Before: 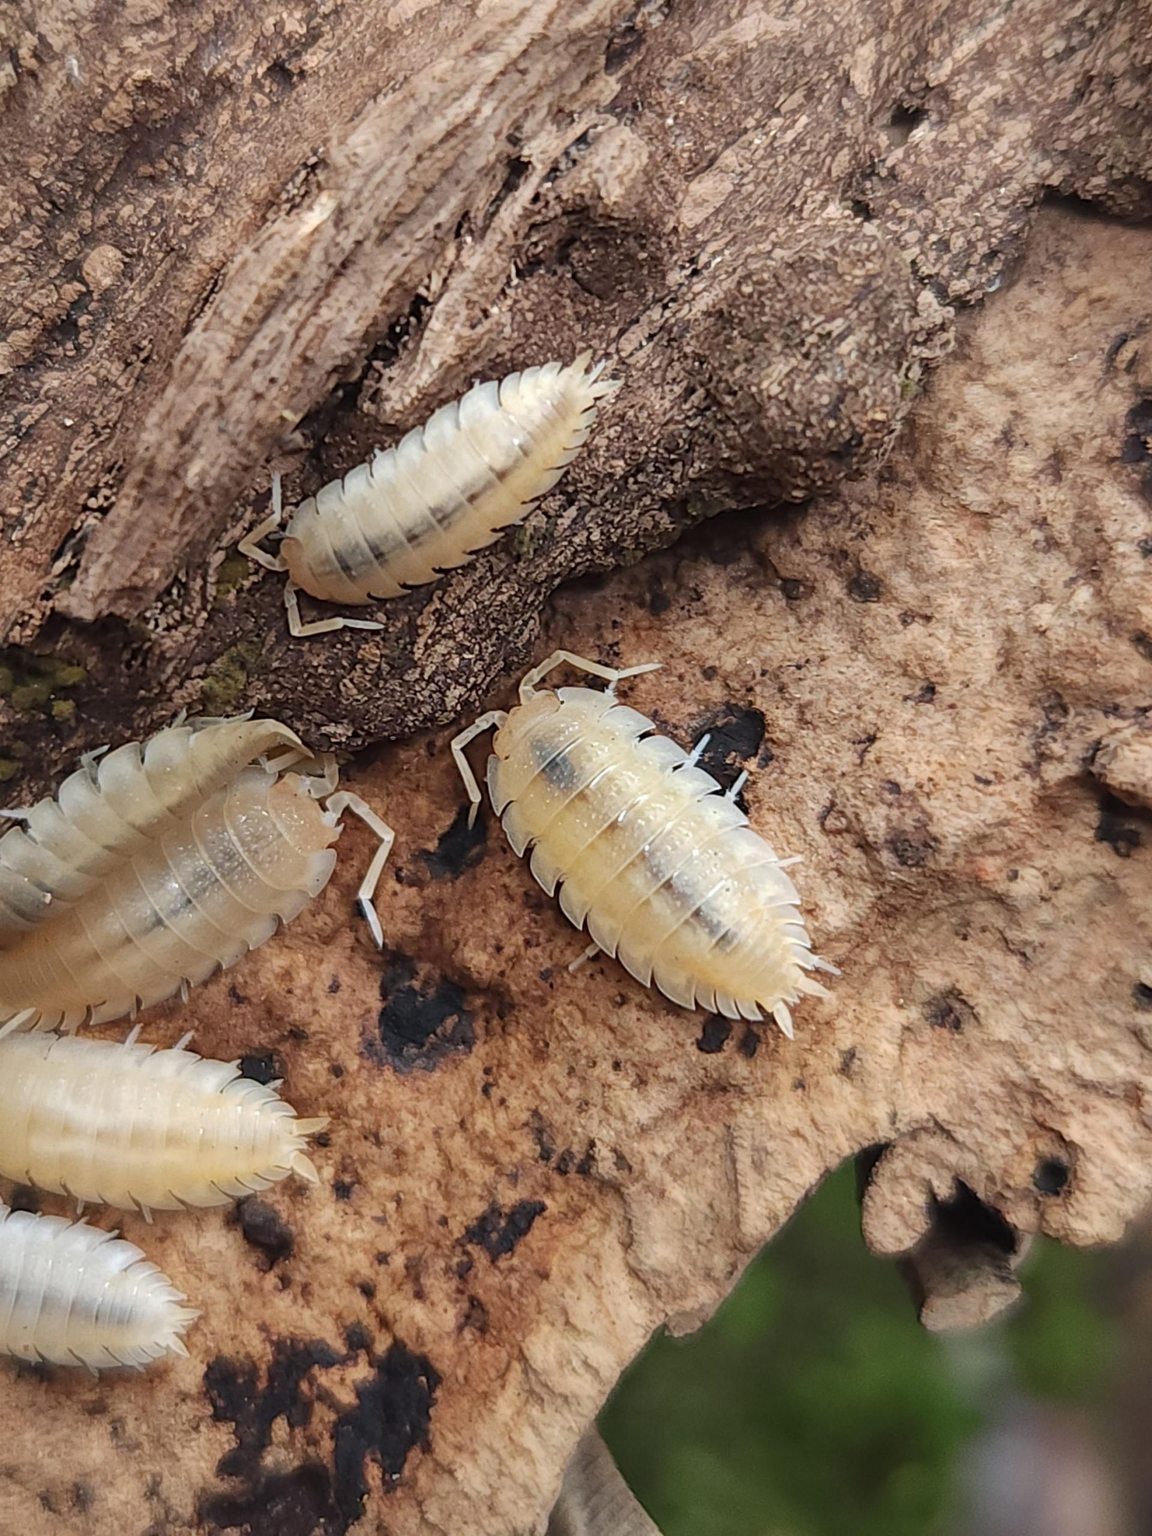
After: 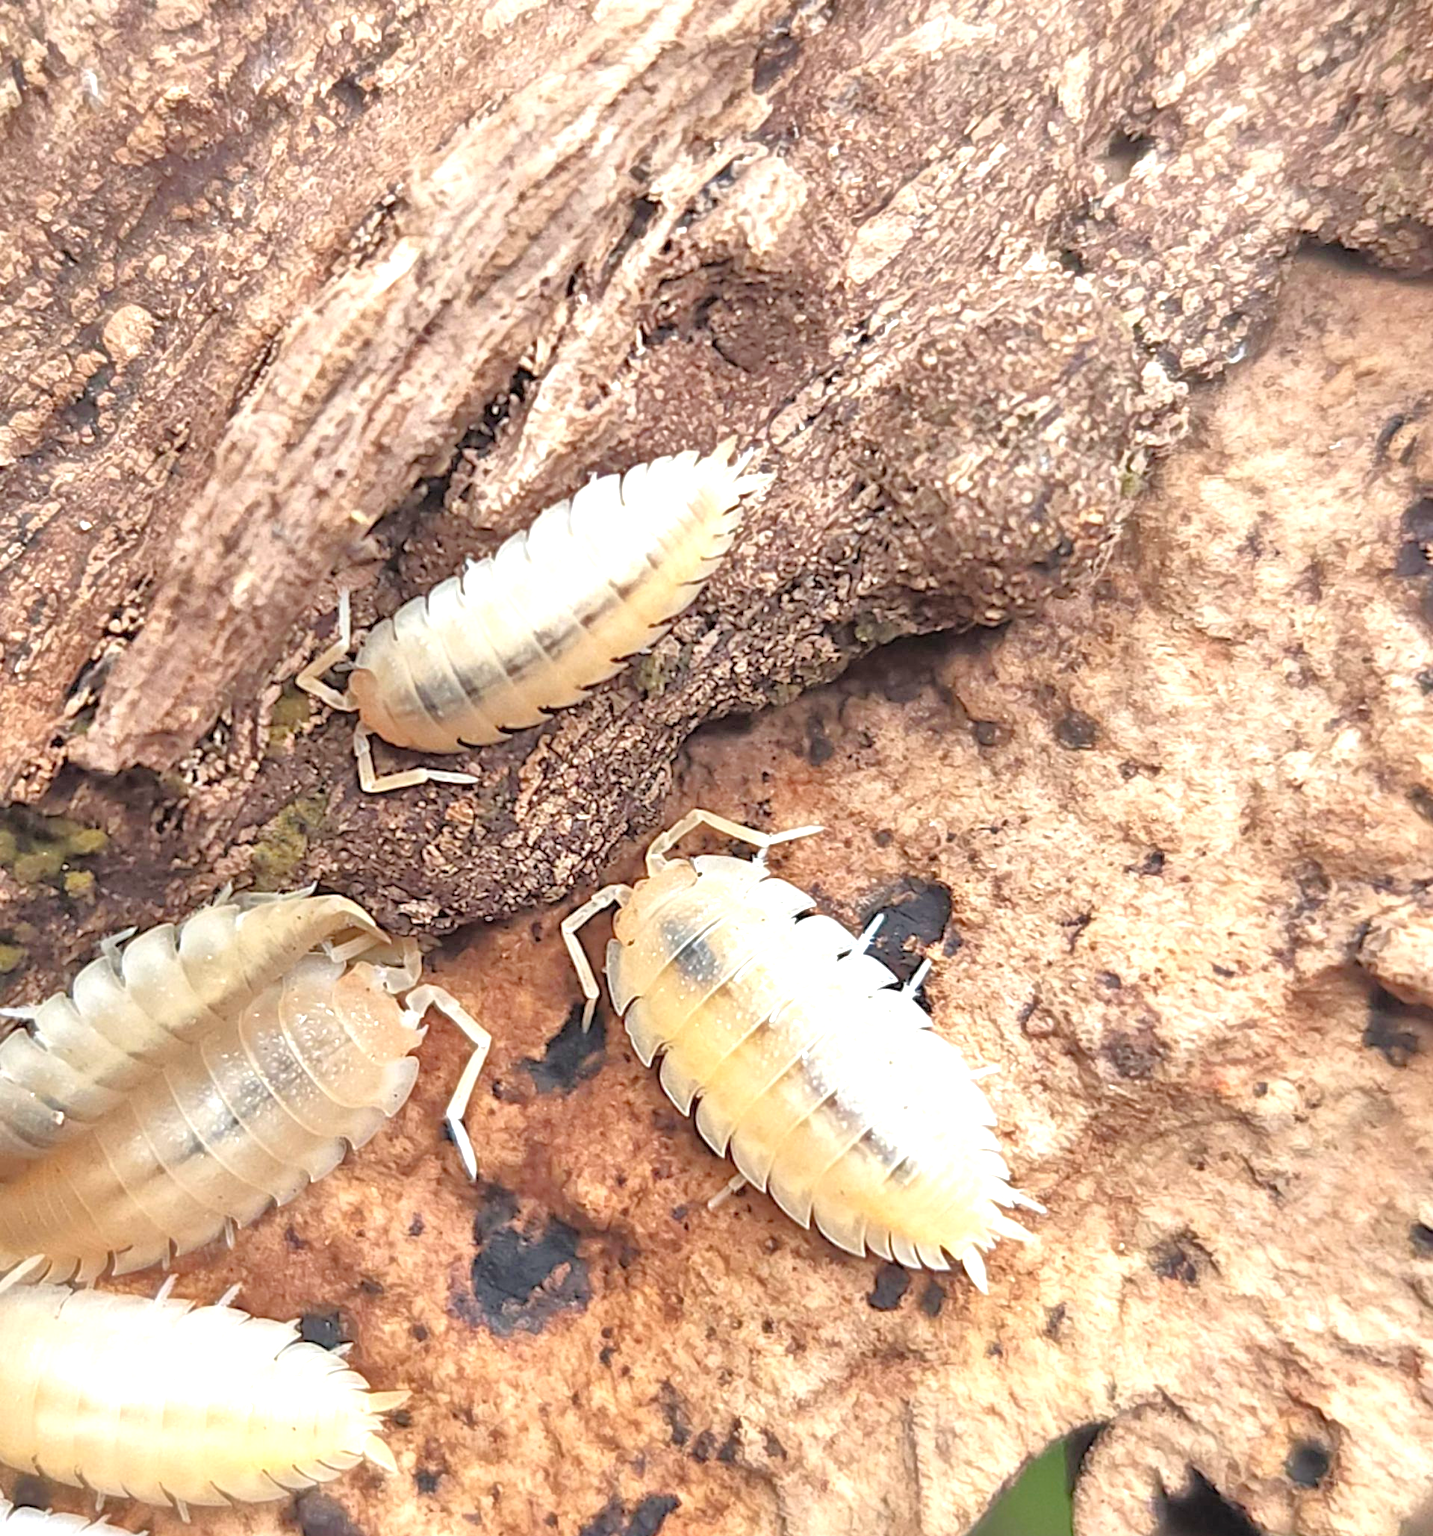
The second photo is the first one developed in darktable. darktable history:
crop: bottom 19.644%
exposure: exposure 1.089 EV, compensate highlight preservation false
tone equalizer: -7 EV 0.15 EV, -6 EV 0.6 EV, -5 EV 1.15 EV, -4 EV 1.33 EV, -3 EV 1.15 EV, -2 EV 0.6 EV, -1 EV 0.15 EV, mask exposure compensation -0.5 EV
